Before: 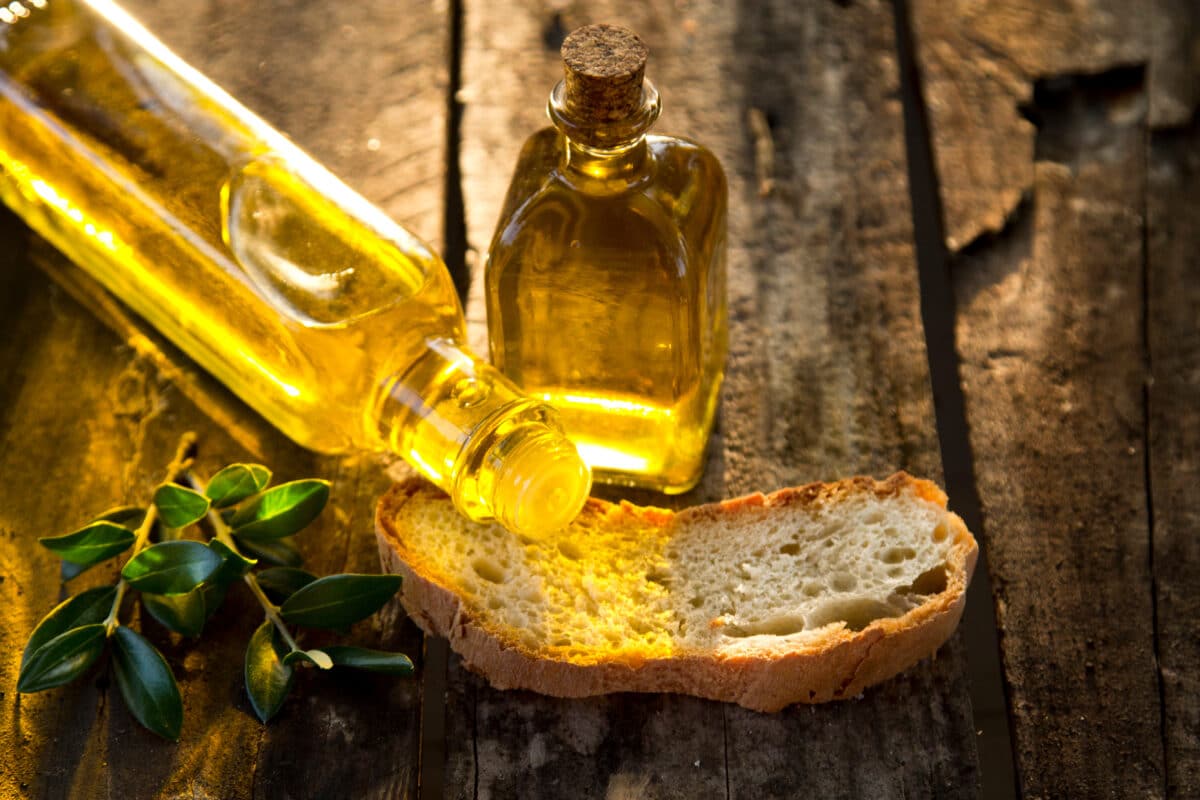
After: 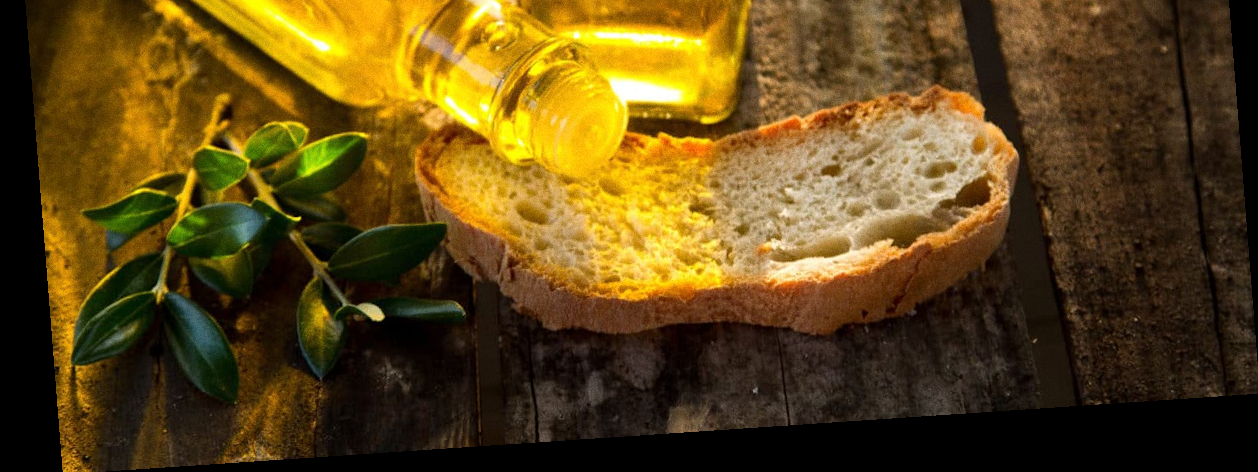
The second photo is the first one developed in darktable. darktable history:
grain: coarseness 0.09 ISO
crop and rotate: top 46.237%
rotate and perspective: rotation -4.2°, shear 0.006, automatic cropping off
